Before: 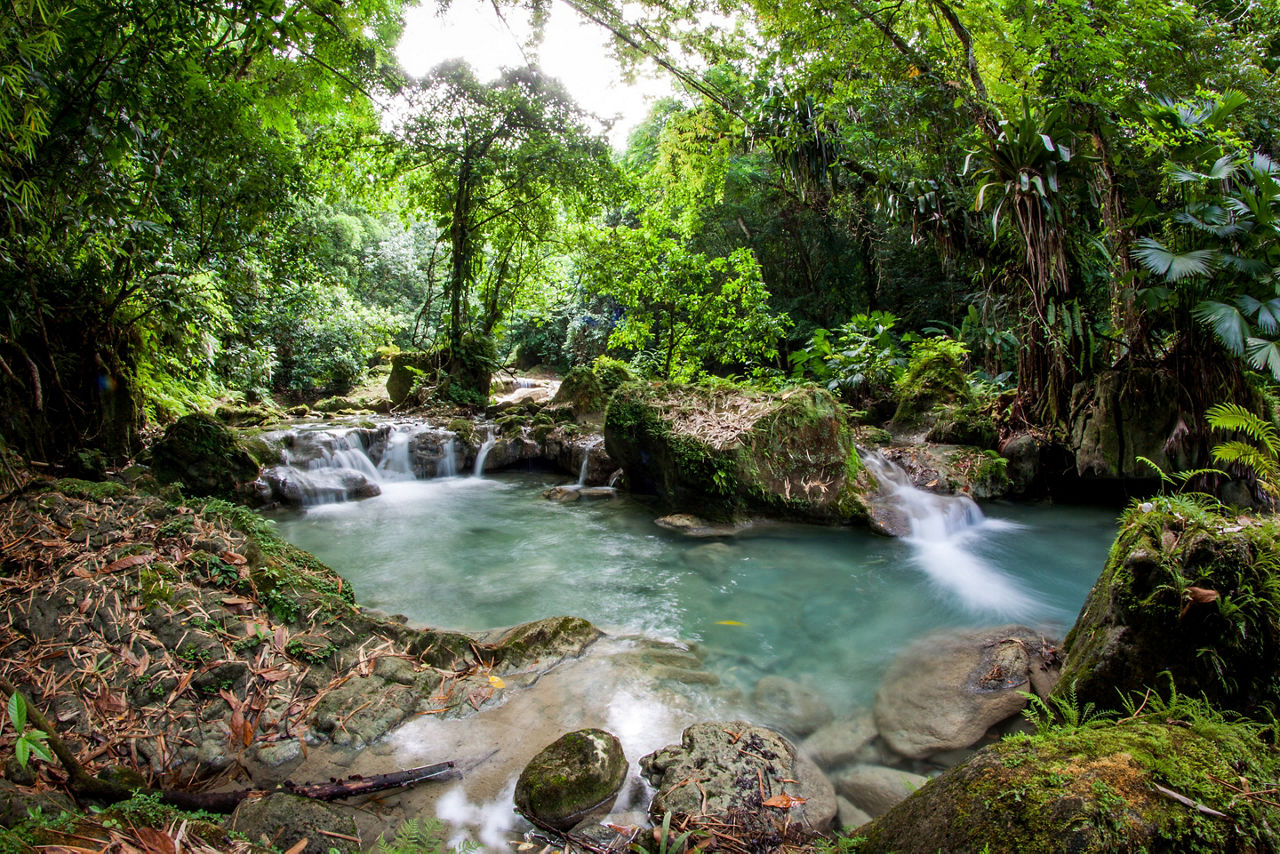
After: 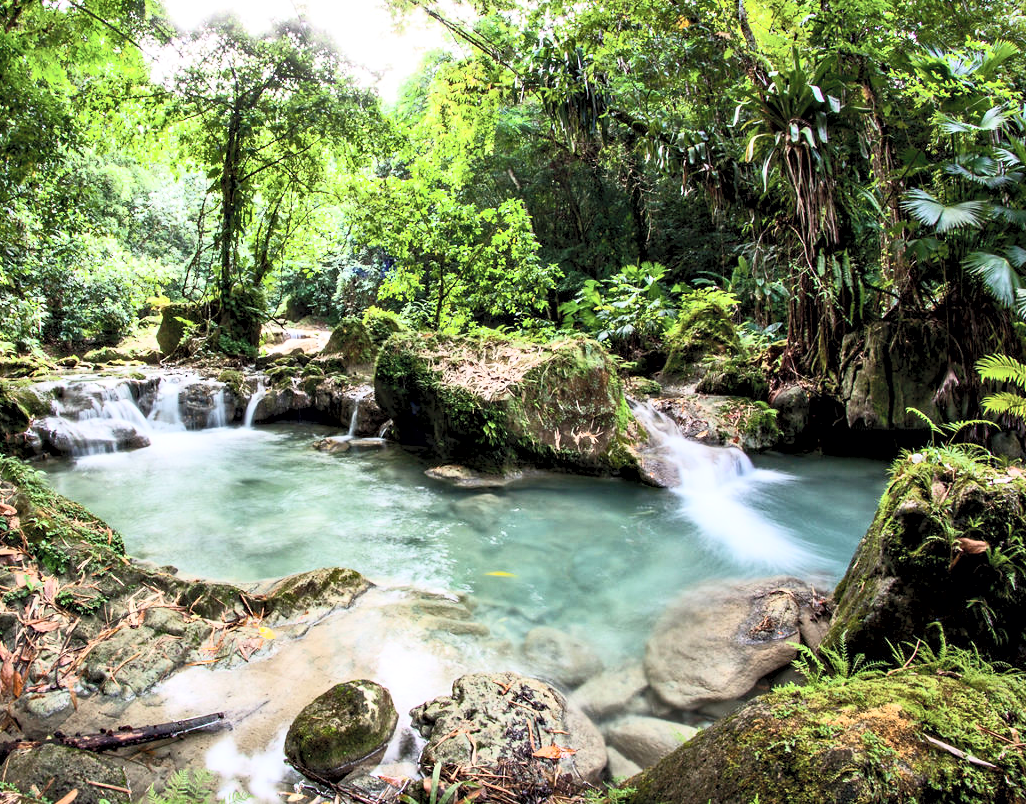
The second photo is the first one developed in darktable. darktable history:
shadows and highlights: radius 336.43, shadows 28.06, soften with gaussian
exposure: black level correction 0.001, compensate highlight preservation false
contrast brightness saturation: contrast 0.384, brightness 0.525
crop and rotate: left 18.029%, top 5.828%, right 1.74%
contrast equalizer: octaves 7, y [[0.6 ×6], [0.55 ×6], [0 ×6], [0 ×6], [0 ×6]], mix 0.183
